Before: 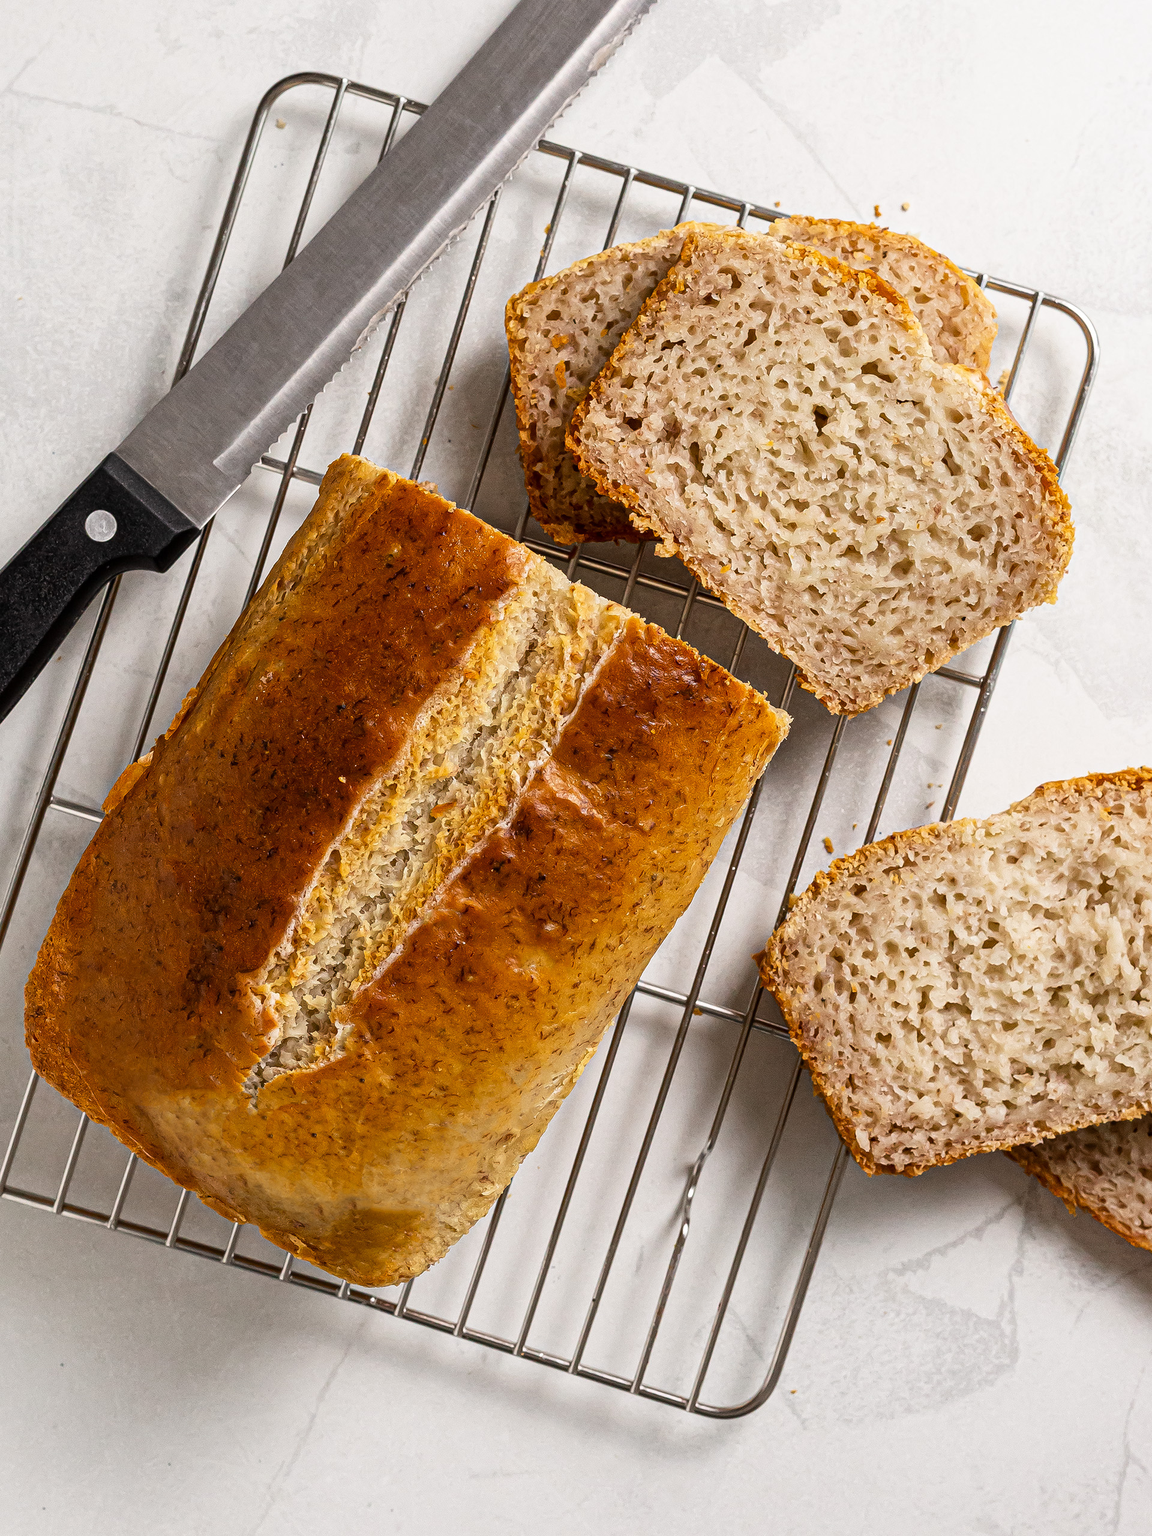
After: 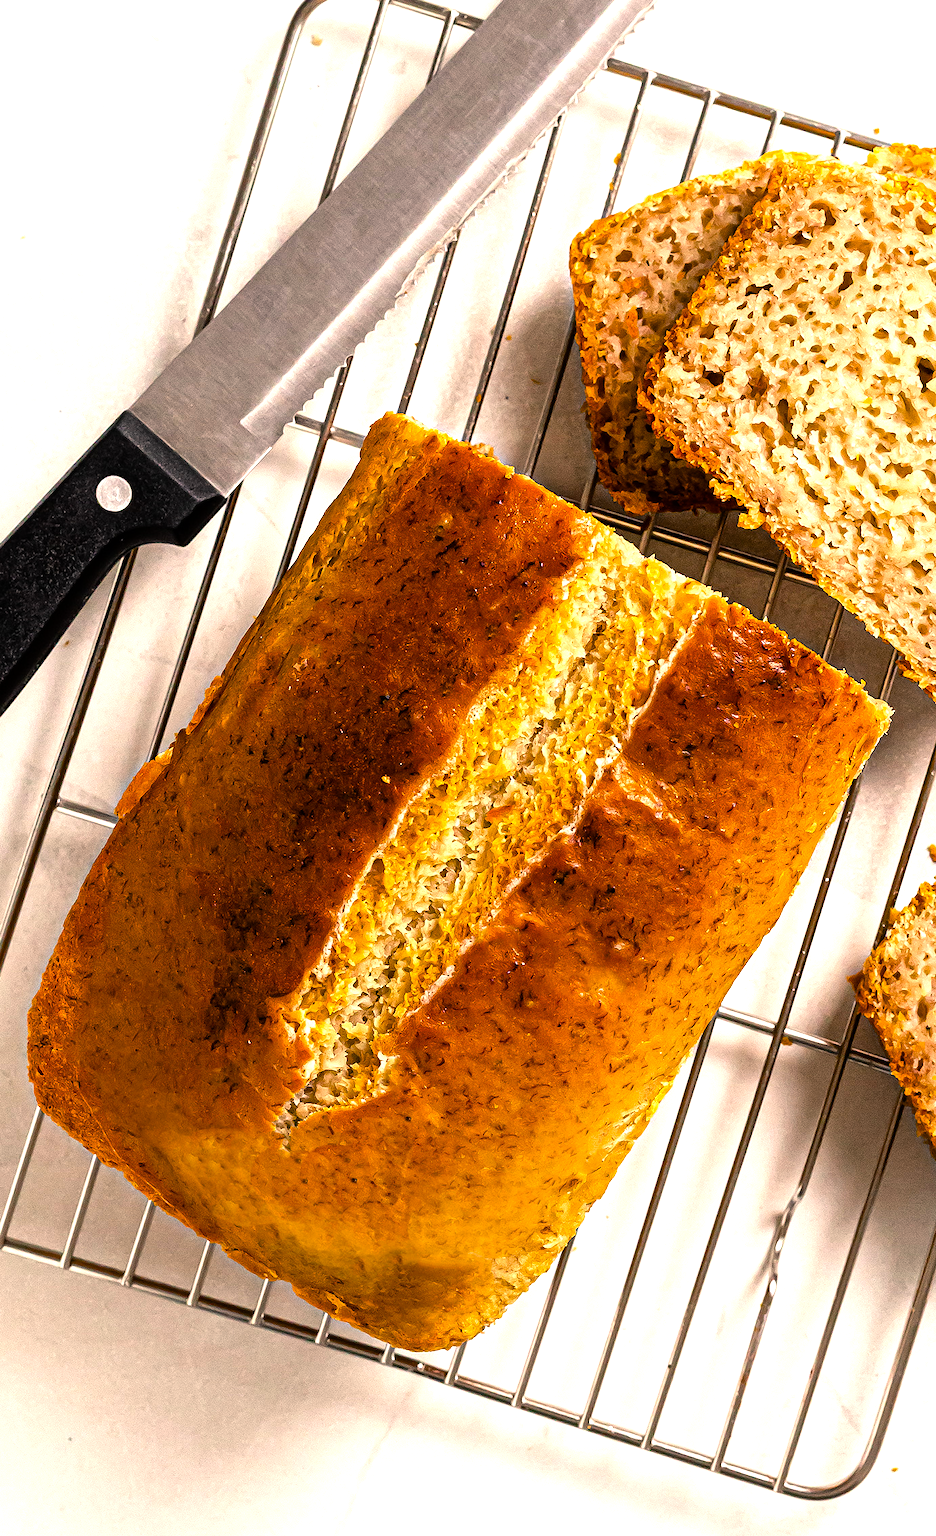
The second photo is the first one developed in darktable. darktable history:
color balance rgb: highlights gain › chroma 3.069%, highlights gain › hue 60.27°, perceptual saturation grading › global saturation 19.742%, global vibrance 15.769%, saturation formula JzAzBz (2021)
crop: top 5.76%, right 27.874%, bottom 5.498%
tone equalizer: -8 EV -1.09 EV, -7 EV -1.01 EV, -6 EV -0.876 EV, -5 EV -0.549 EV, -3 EV 0.546 EV, -2 EV 0.864 EV, -1 EV 1 EV, +0 EV 1.06 EV
